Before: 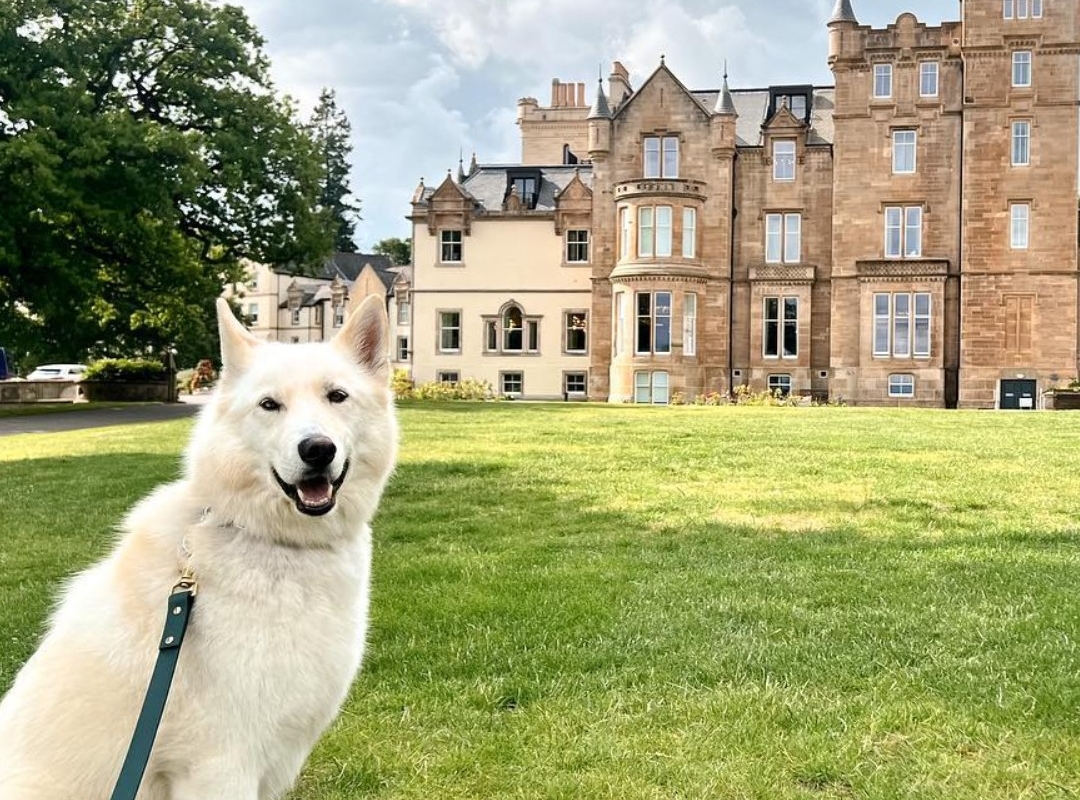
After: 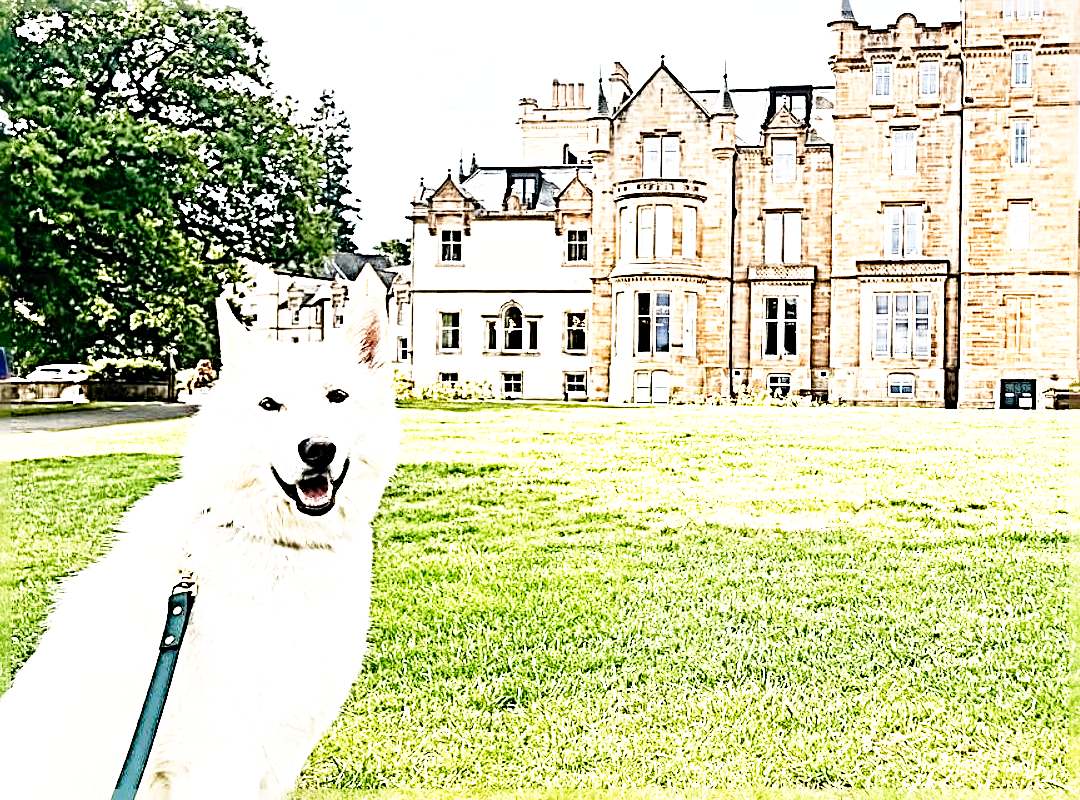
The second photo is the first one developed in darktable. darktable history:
exposure: exposure 0.742 EV, compensate highlight preservation false
sharpen: radius 4.007, amount 1.99
tone equalizer: on, module defaults
base curve: curves: ch0 [(0, 0) (0.012, 0.01) (0.073, 0.168) (0.31, 0.711) (0.645, 0.957) (1, 1)], preserve colors none
